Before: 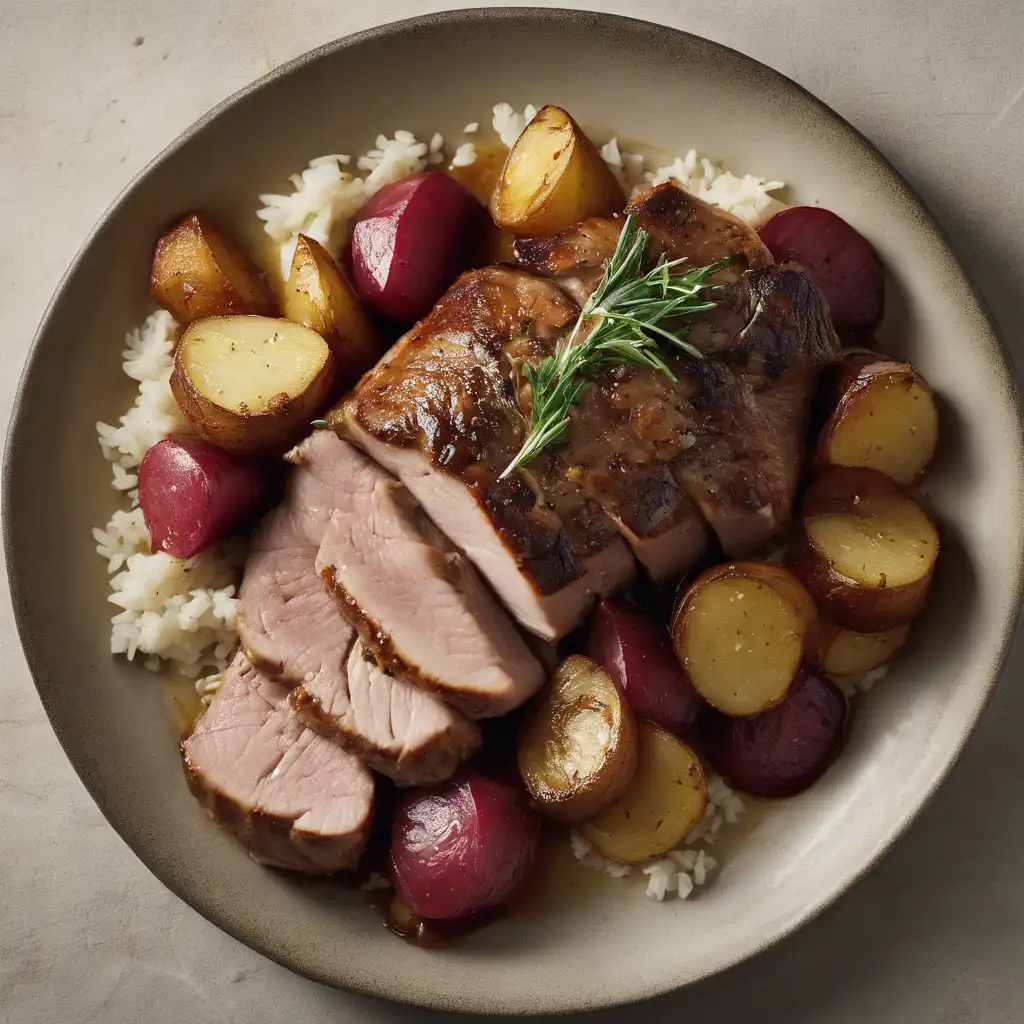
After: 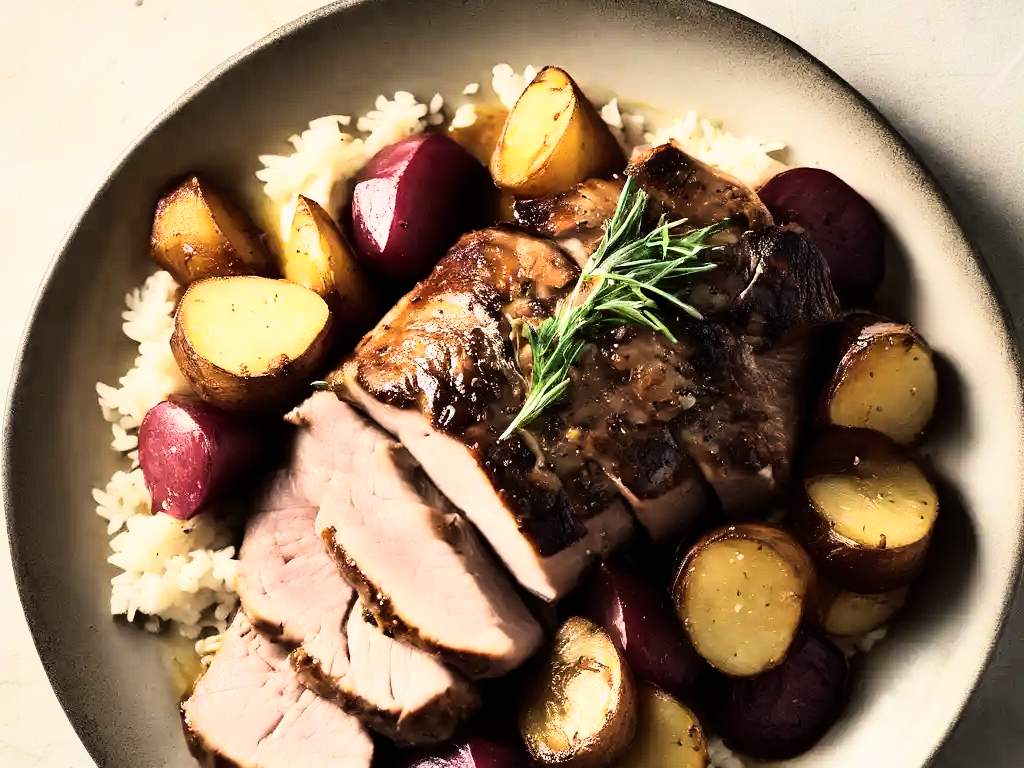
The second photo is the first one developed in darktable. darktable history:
crop: top 3.857%, bottom 21.132%
rgb curve: curves: ch0 [(0, 0) (0.21, 0.15) (0.24, 0.21) (0.5, 0.75) (0.75, 0.96) (0.89, 0.99) (1, 1)]; ch1 [(0, 0.02) (0.21, 0.13) (0.25, 0.2) (0.5, 0.67) (0.75, 0.9) (0.89, 0.97) (1, 1)]; ch2 [(0, 0.02) (0.21, 0.13) (0.25, 0.2) (0.5, 0.67) (0.75, 0.9) (0.89, 0.97) (1, 1)], compensate middle gray true
